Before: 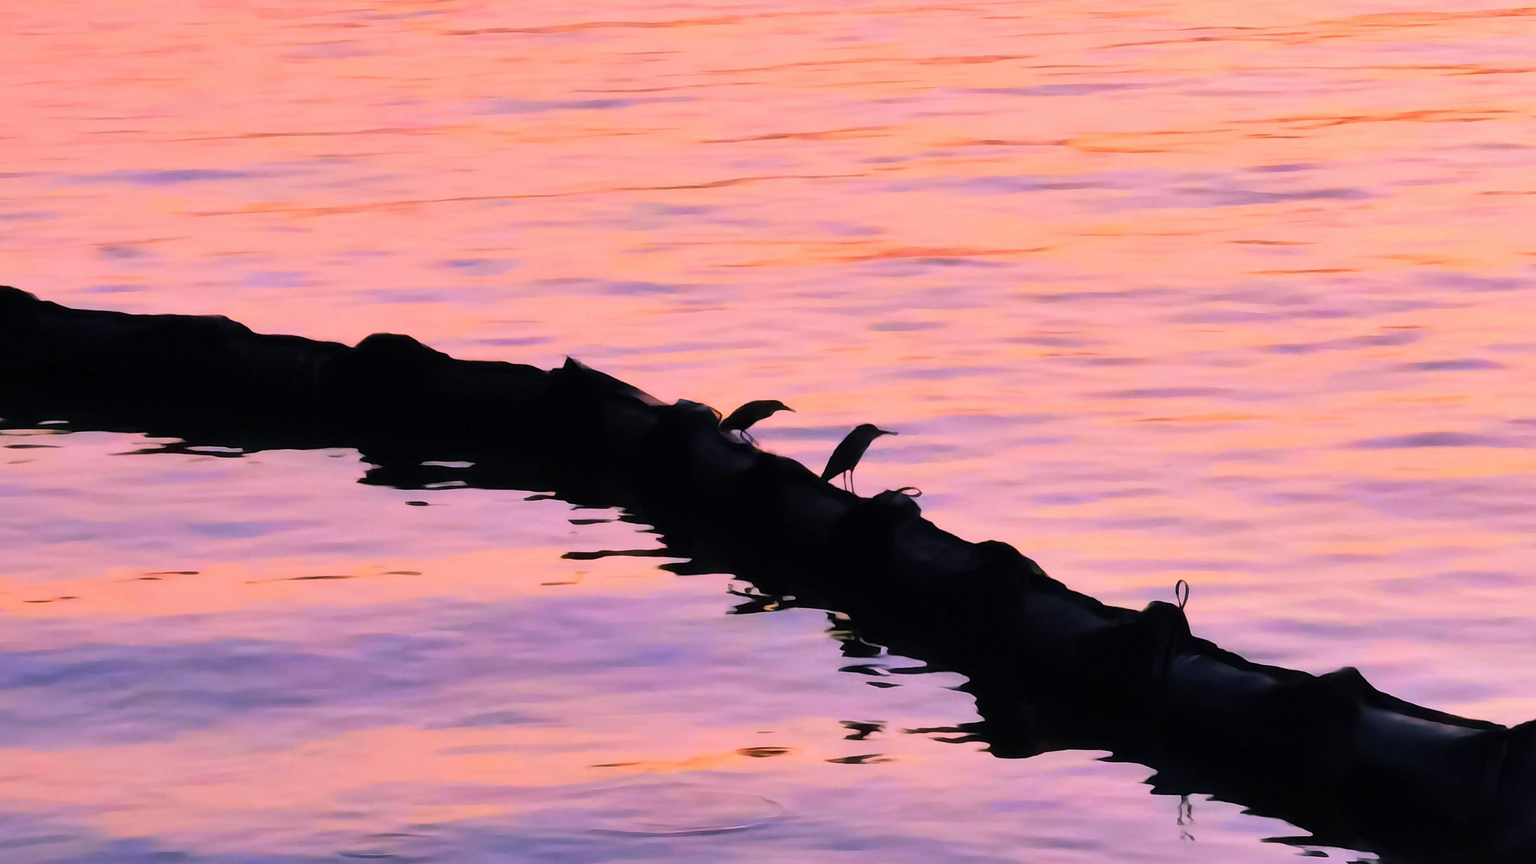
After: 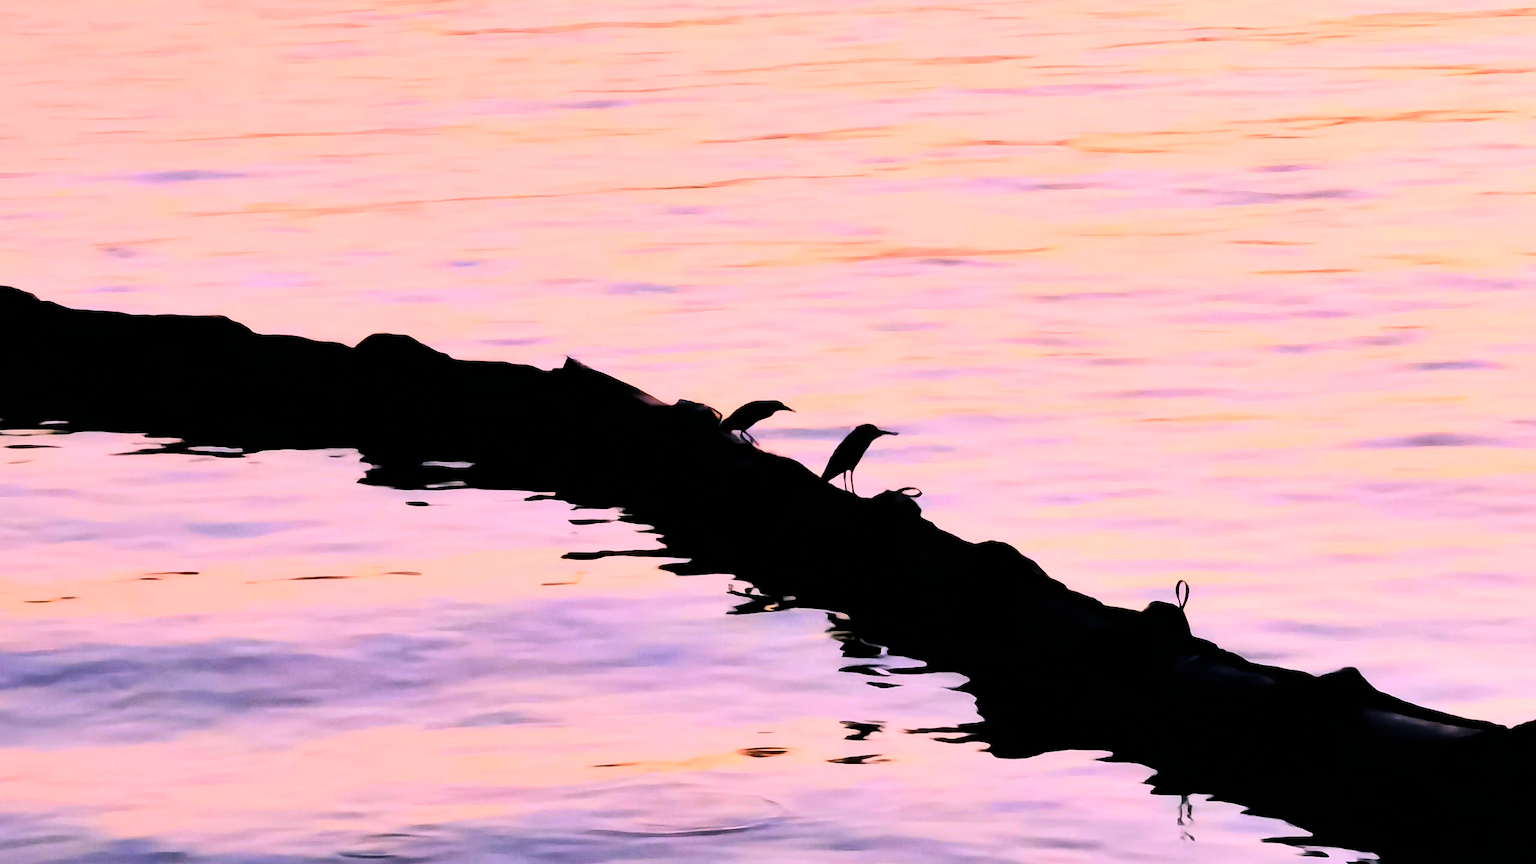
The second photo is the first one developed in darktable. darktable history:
filmic rgb: black relative exposure -8.02 EV, white relative exposure 4.04 EV, hardness 4.17, latitude 49.97%, contrast 1.101
contrast brightness saturation: contrast 0.381, brightness 0.108
